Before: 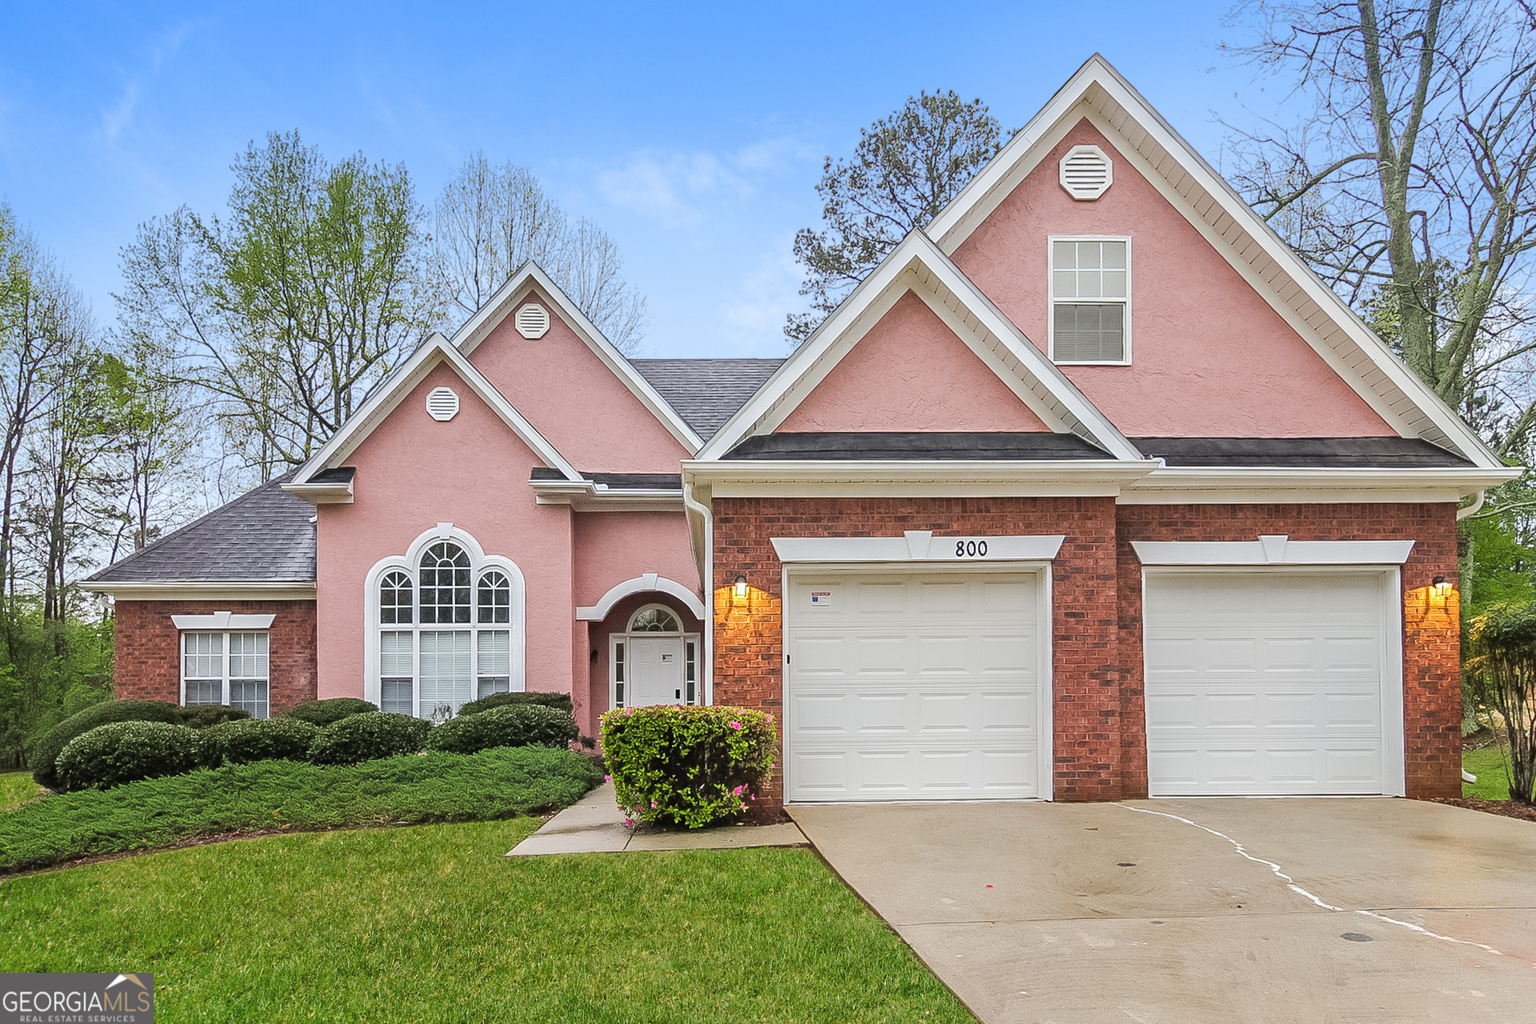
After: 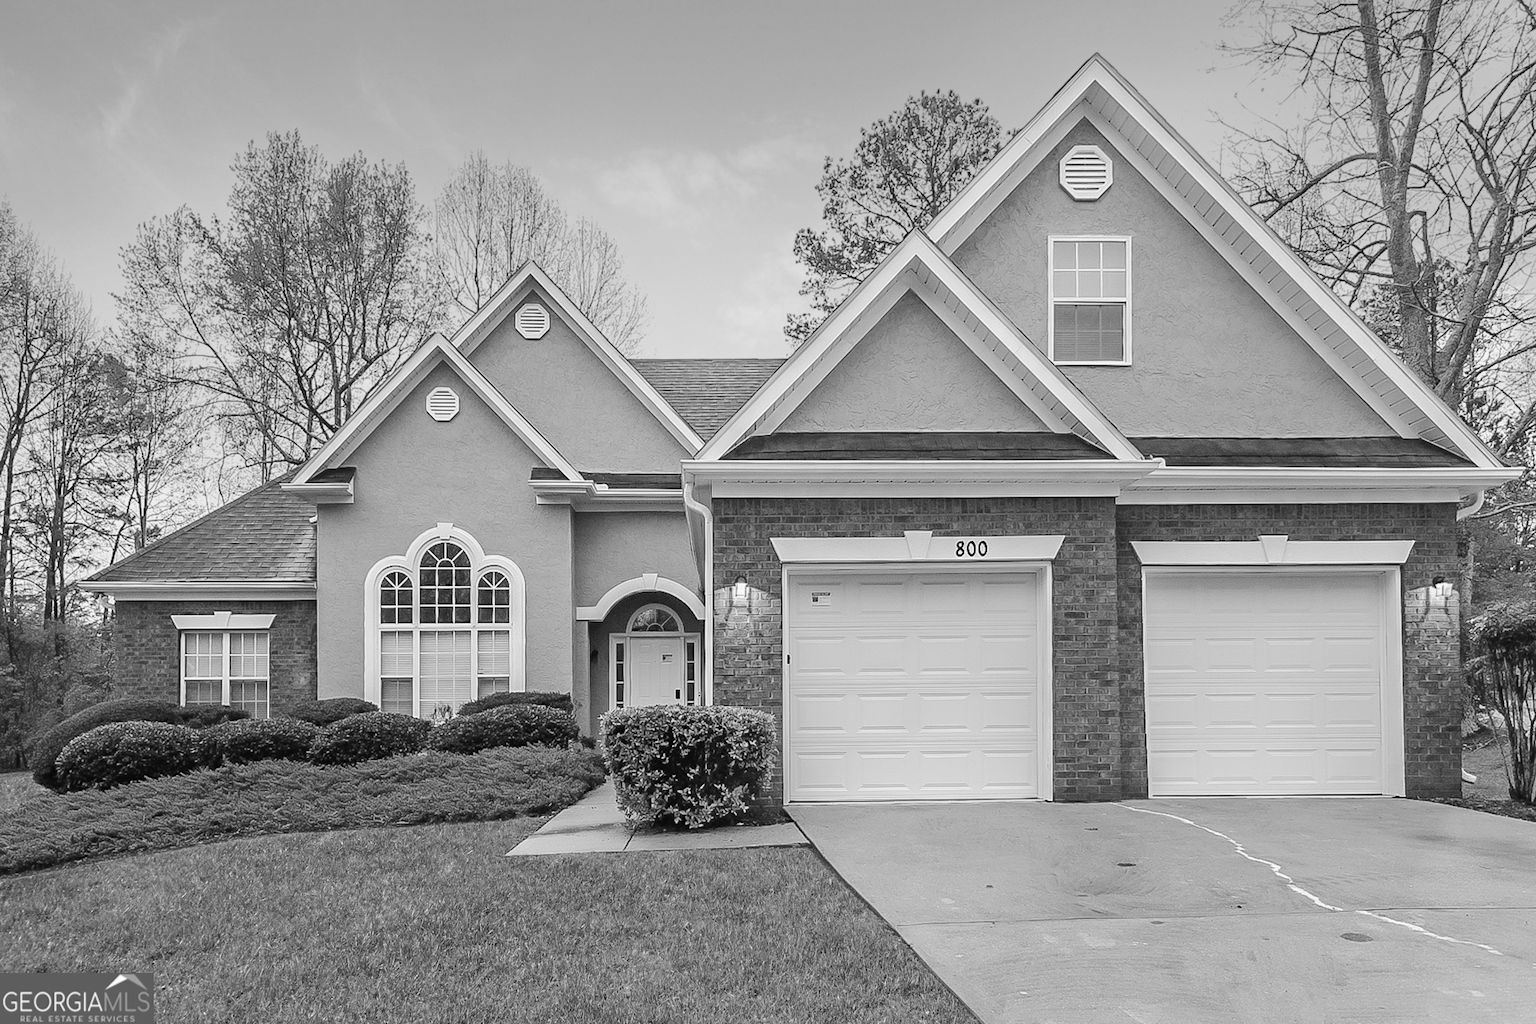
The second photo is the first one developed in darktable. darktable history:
white balance: red 0.871, blue 1.249
monochrome: on, module defaults
